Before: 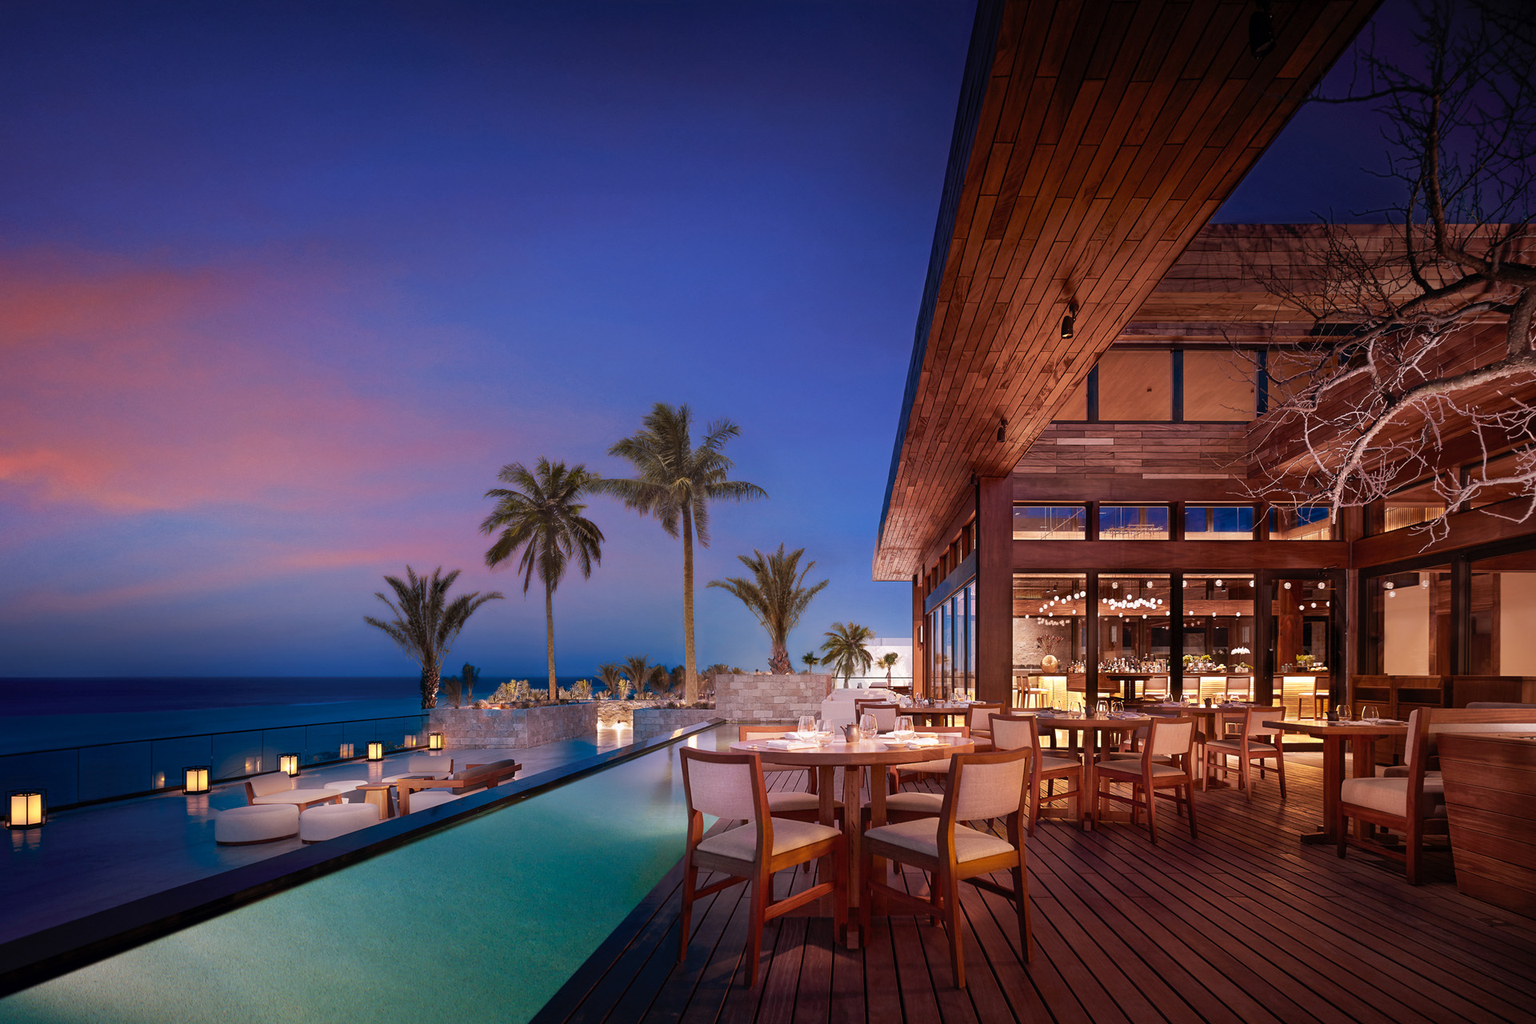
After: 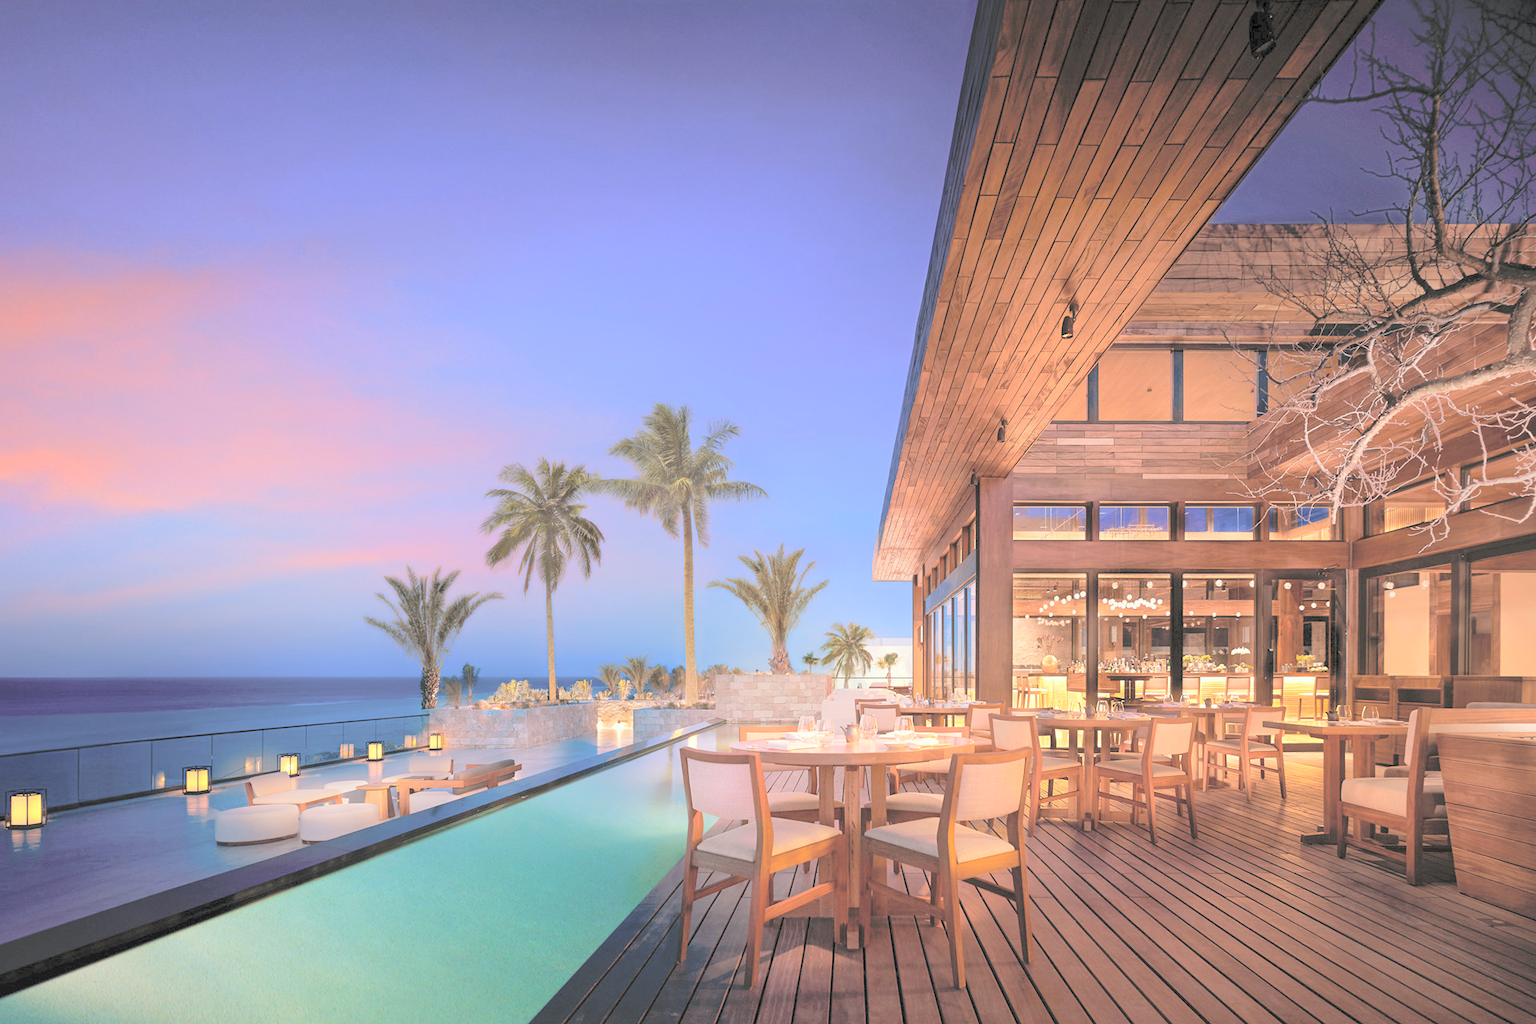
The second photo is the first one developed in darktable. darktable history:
contrast brightness saturation: brightness 0.995
color correction: highlights a* -4.65, highlights b* 5.04, saturation 0.967
